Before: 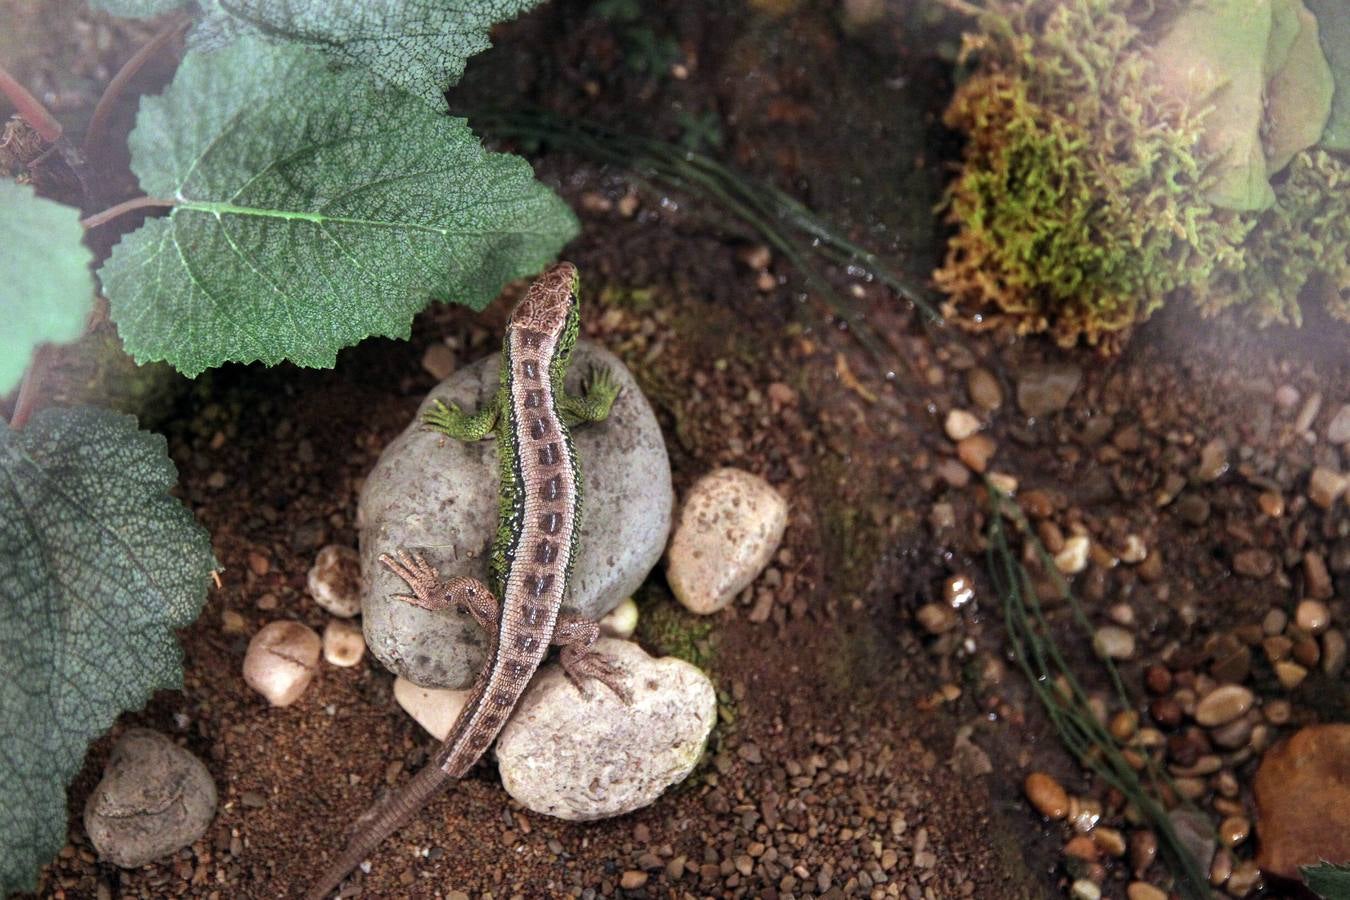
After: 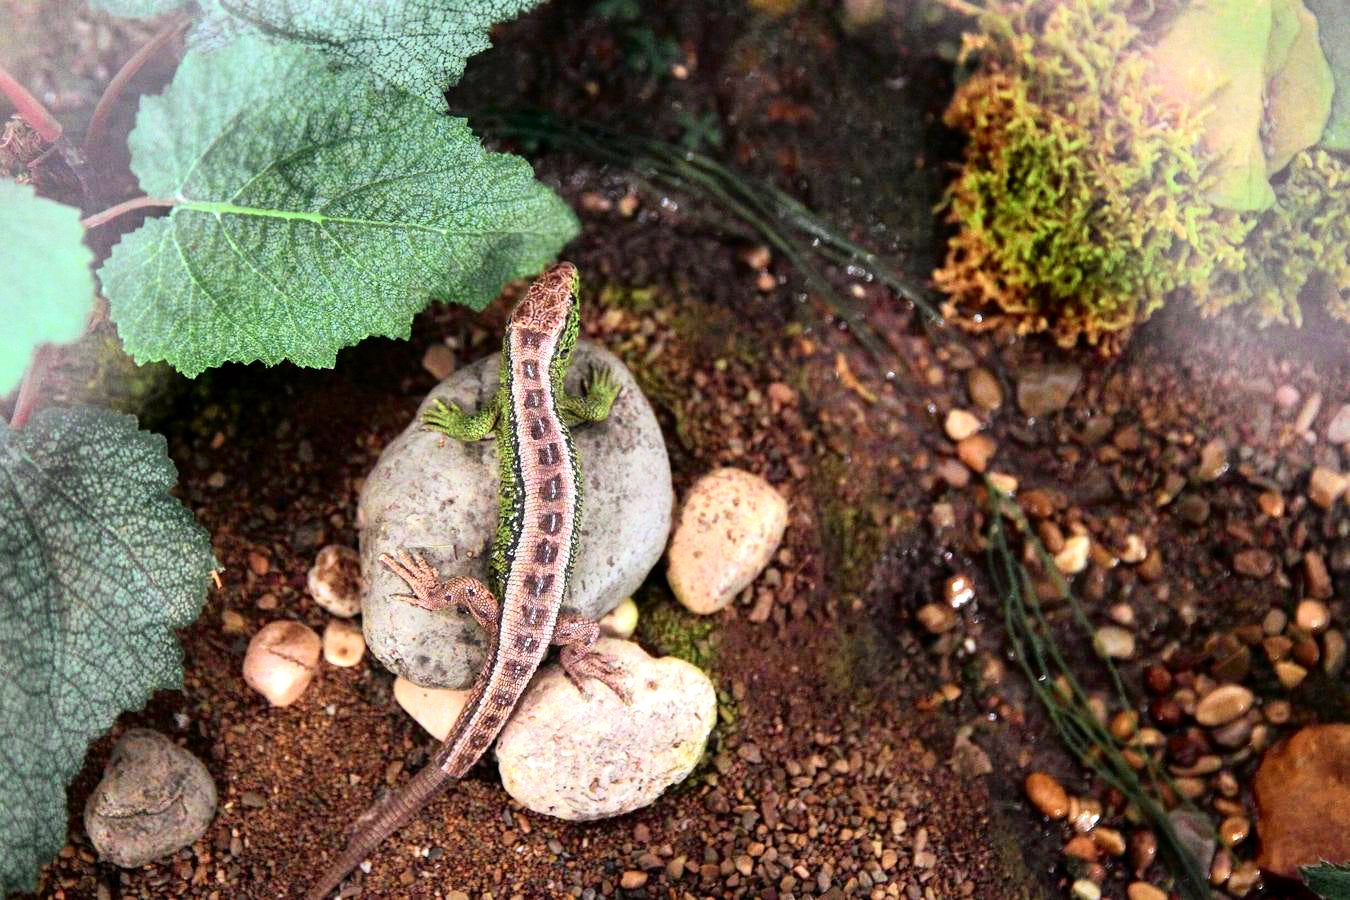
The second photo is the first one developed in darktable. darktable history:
tone curve: curves: ch0 [(0, 0) (0.128, 0.068) (0.292, 0.274) (0.46, 0.482) (0.653, 0.717) (0.819, 0.869) (0.998, 0.969)]; ch1 [(0, 0) (0.384, 0.365) (0.463, 0.45) (0.486, 0.486) (0.503, 0.504) (0.517, 0.517) (0.549, 0.572) (0.583, 0.615) (0.672, 0.699) (0.774, 0.817) (1, 1)]; ch2 [(0, 0) (0.374, 0.344) (0.446, 0.443) (0.494, 0.5) (0.527, 0.529) (0.565, 0.591) (0.644, 0.682) (1, 1)], color space Lab, independent channels, preserve colors none
exposure: black level correction 0.001, exposure 0.5 EV, compensate exposure bias true, compensate highlight preservation false
